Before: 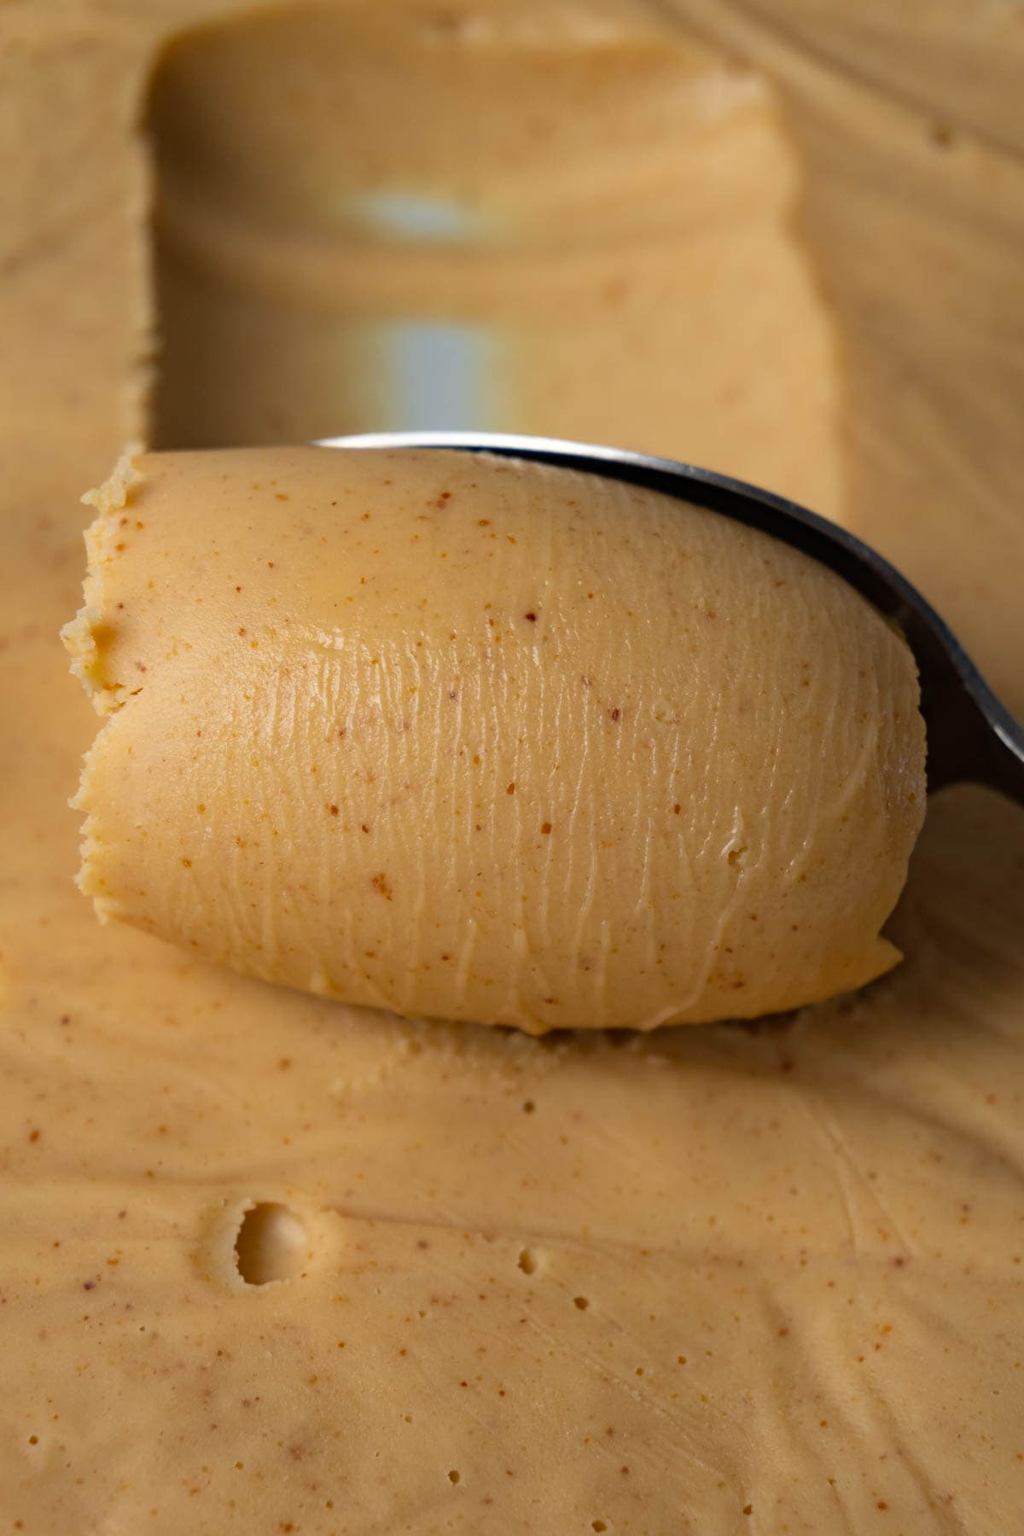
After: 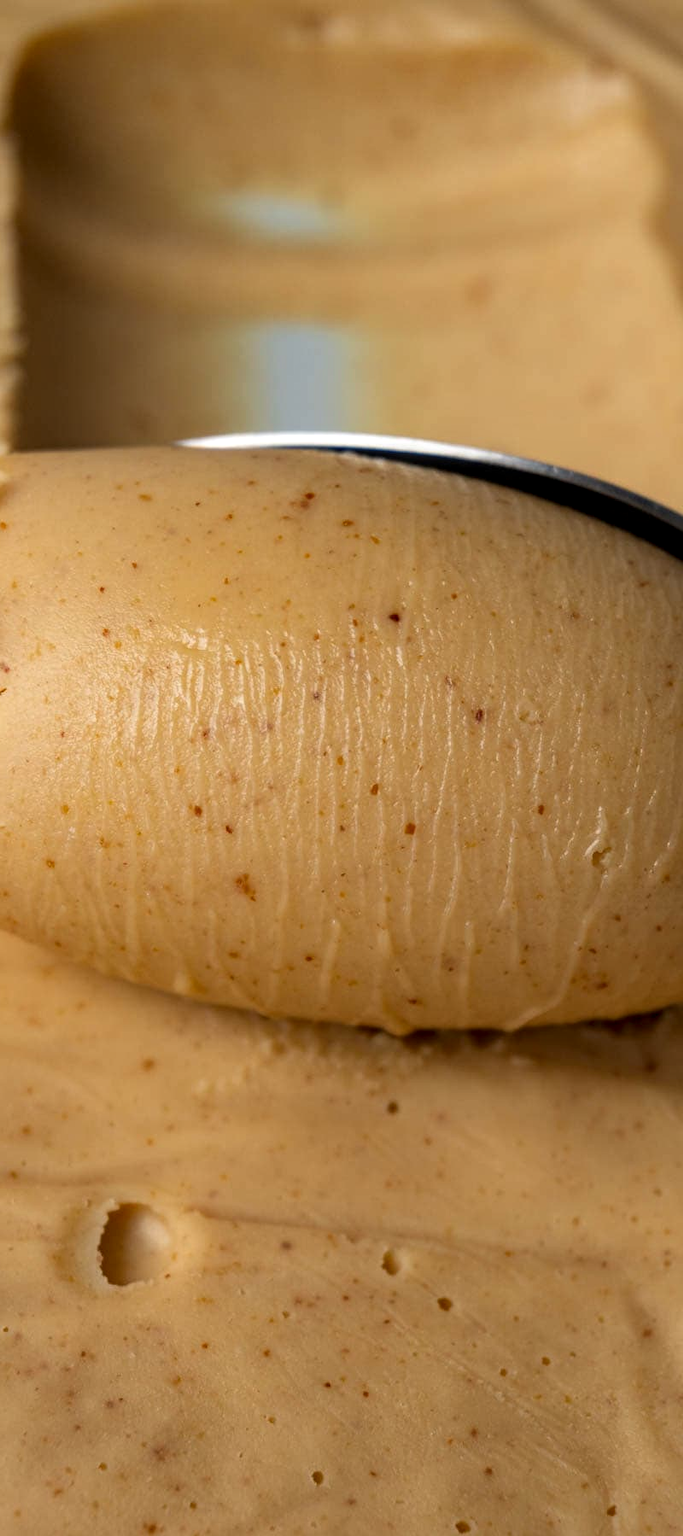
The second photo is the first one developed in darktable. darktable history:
crop and rotate: left 13.392%, right 19.901%
local contrast: on, module defaults
